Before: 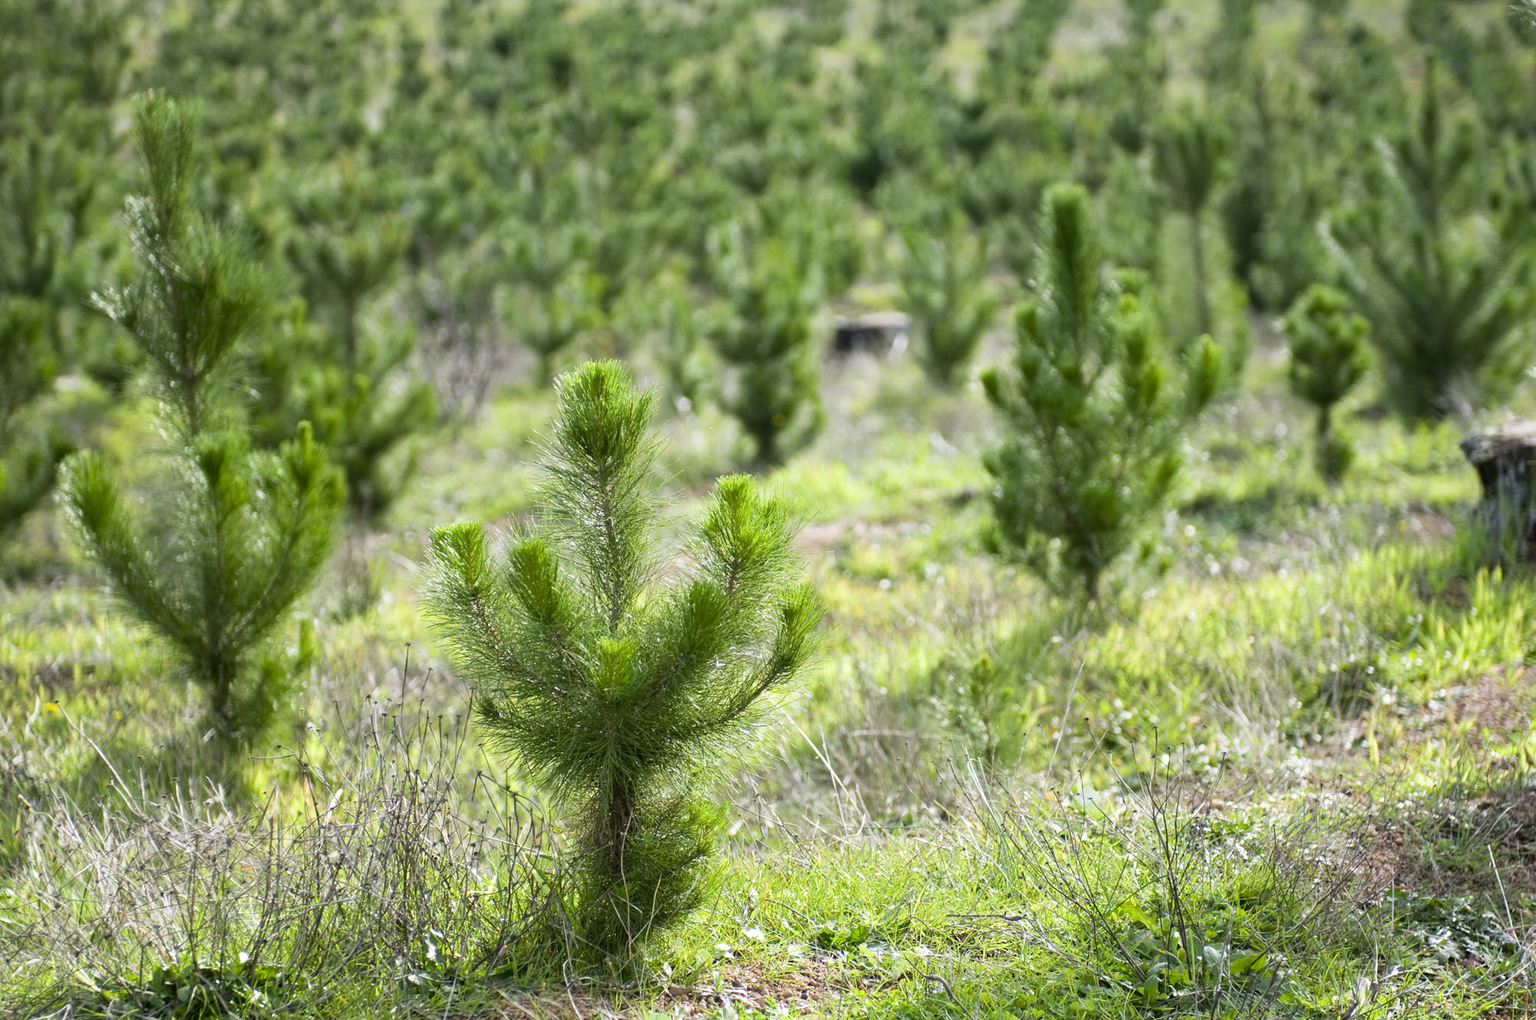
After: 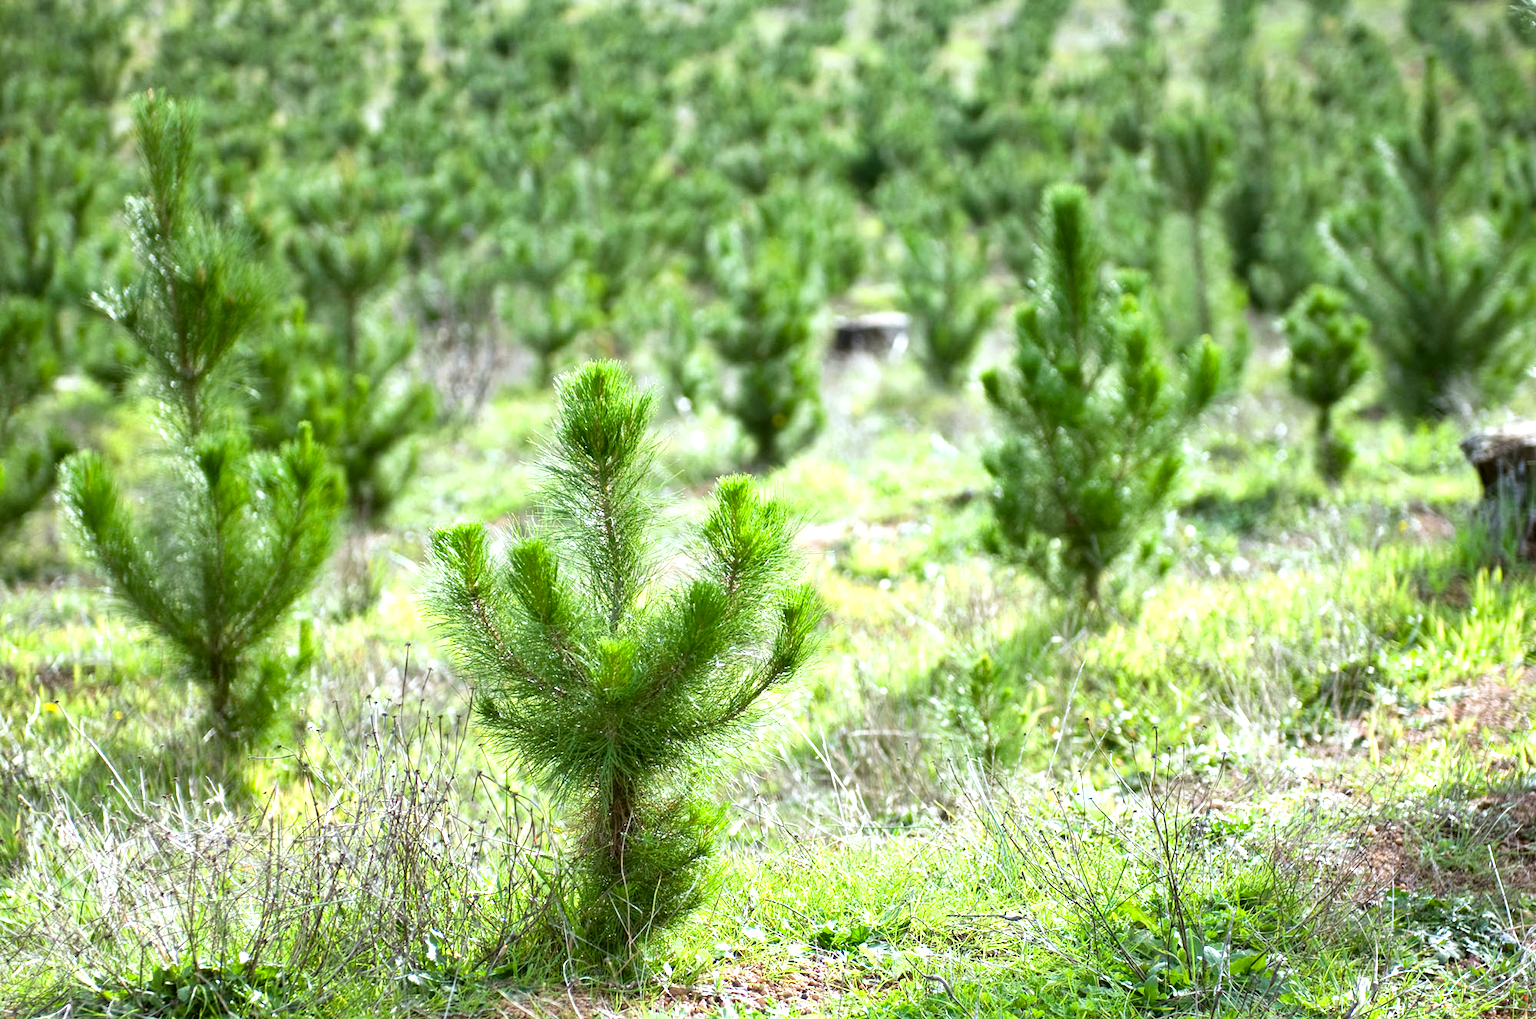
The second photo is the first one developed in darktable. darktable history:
shadows and highlights: shadows 37.27, highlights -28.18, soften with gaussian
exposure: black level correction 0, exposure 0.7 EV, compensate exposure bias true, compensate highlight preservation false
color correction: highlights a* -3.28, highlights b* -6.24, shadows a* 3.1, shadows b* 5.19
